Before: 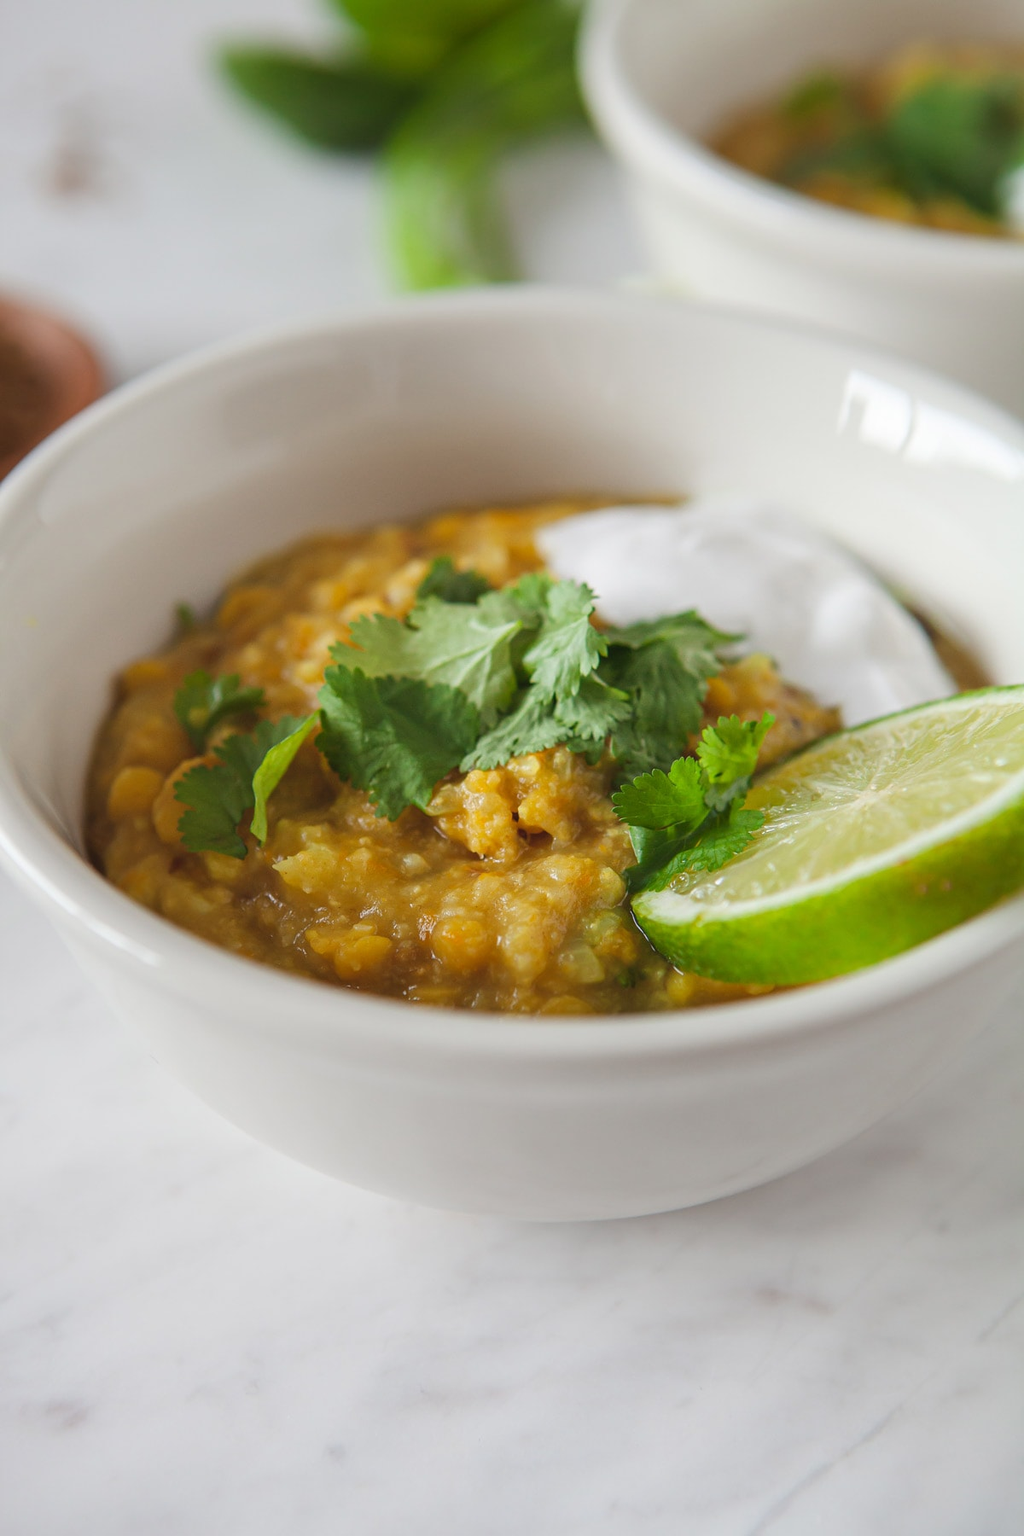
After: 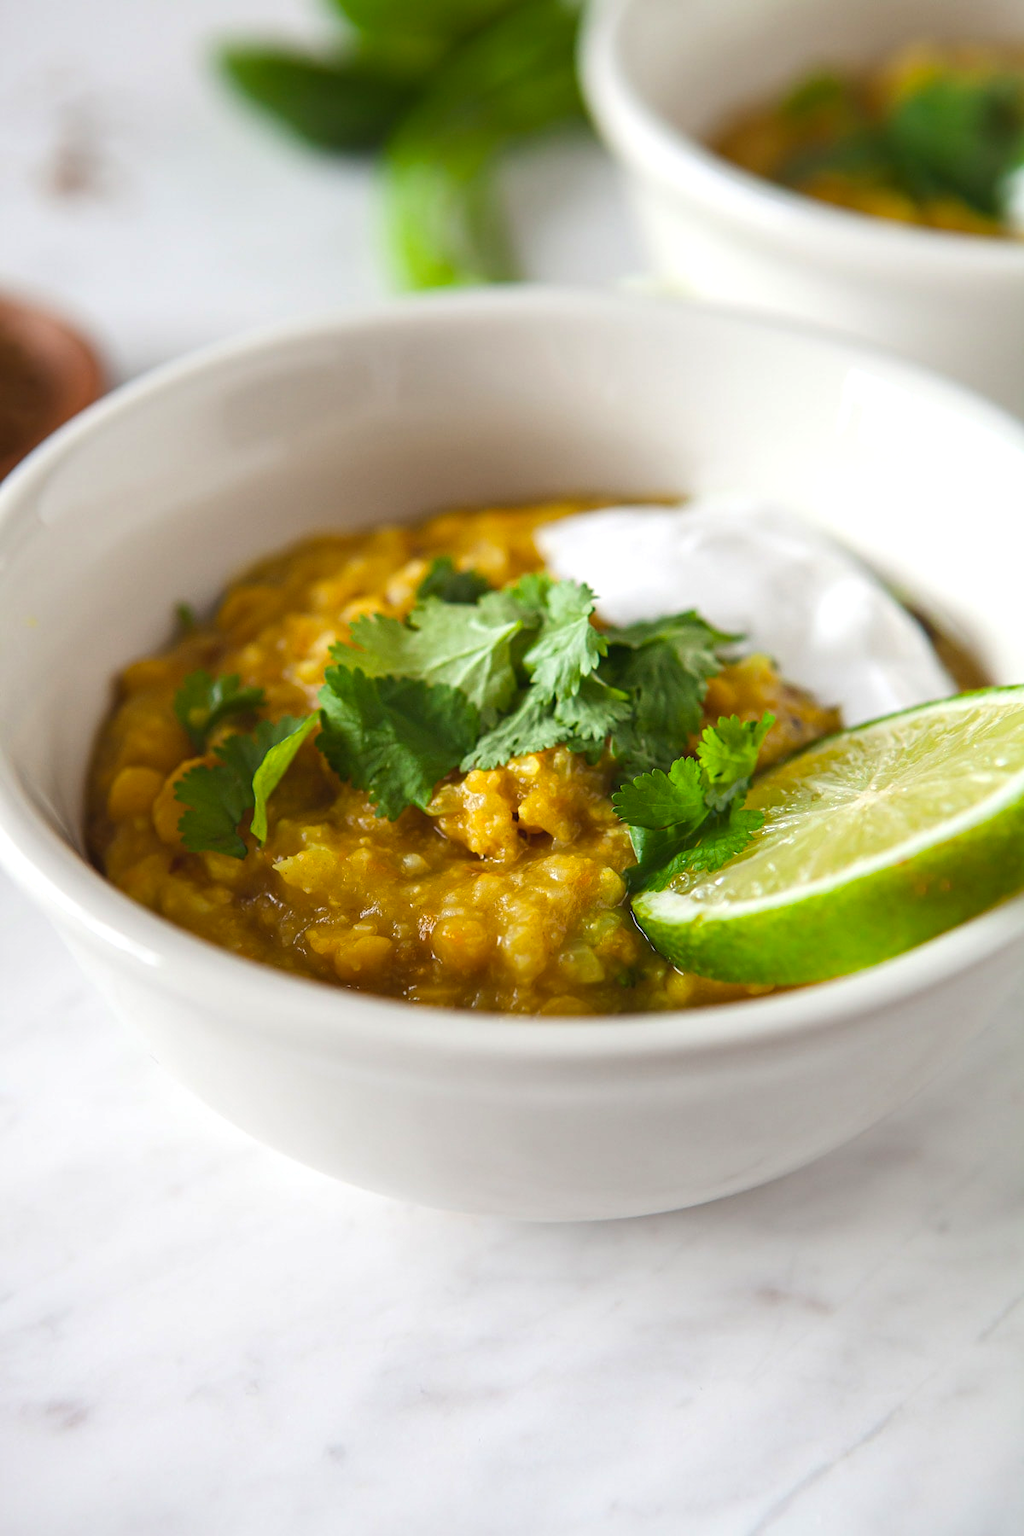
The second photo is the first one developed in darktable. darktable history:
color balance rgb: perceptual saturation grading › global saturation 19.863%, perceptual brilliance grading › global brilliance -17.653%, perceptual brilliance grading › highlights 29.429%
